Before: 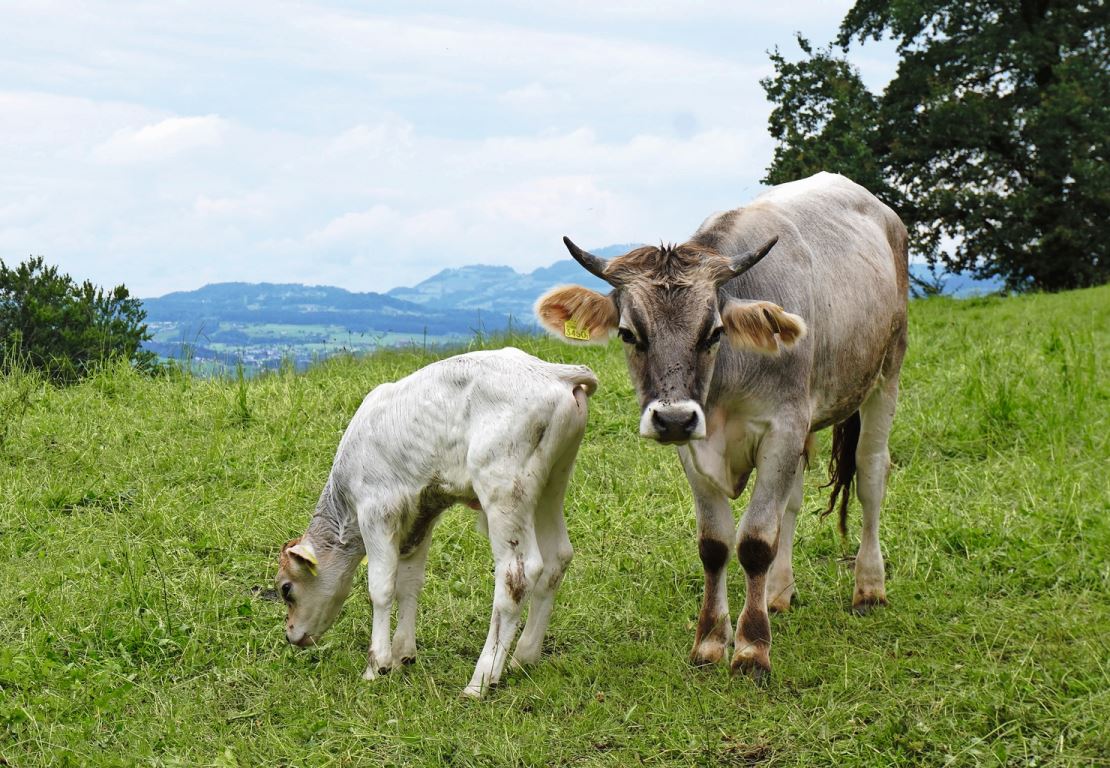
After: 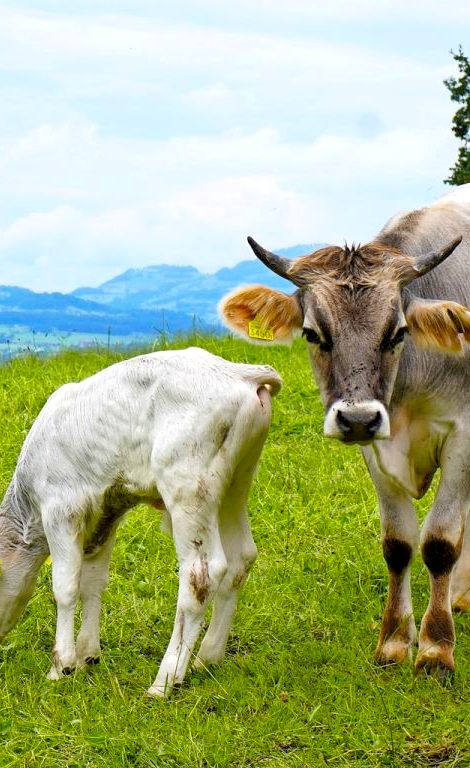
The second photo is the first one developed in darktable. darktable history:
color balance rgb: global offset › luminance -0.502%, linear chroma grading › global chroma 9.112%, perceptual saturation grading › global saturation 31.291%, contrast -10.362%
crop: left 28.515%, right 29.134%
tone equalizer: -8 EV -0.425 EV, -7 EV -0.406 EV, -6 EV -0.319 EV, -5 EV -0.256 EV, -3 EV 0.202 EV, -2 EV 0.308 EV, -1 EV 0.406 EV, +0 EV 0.422 EV
